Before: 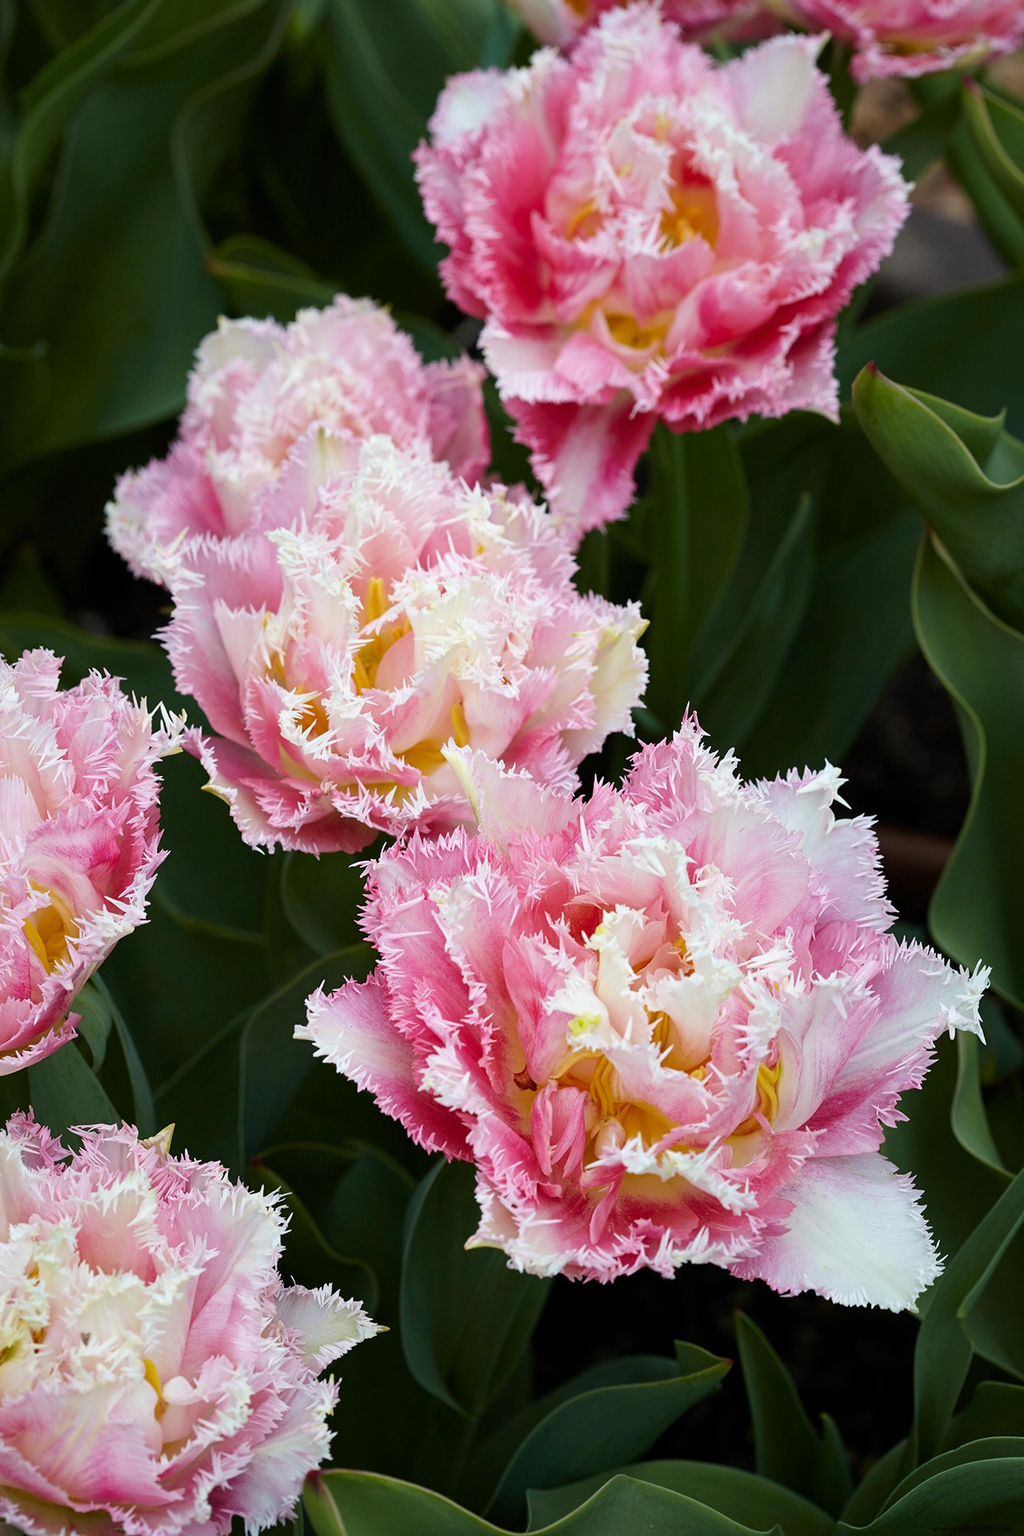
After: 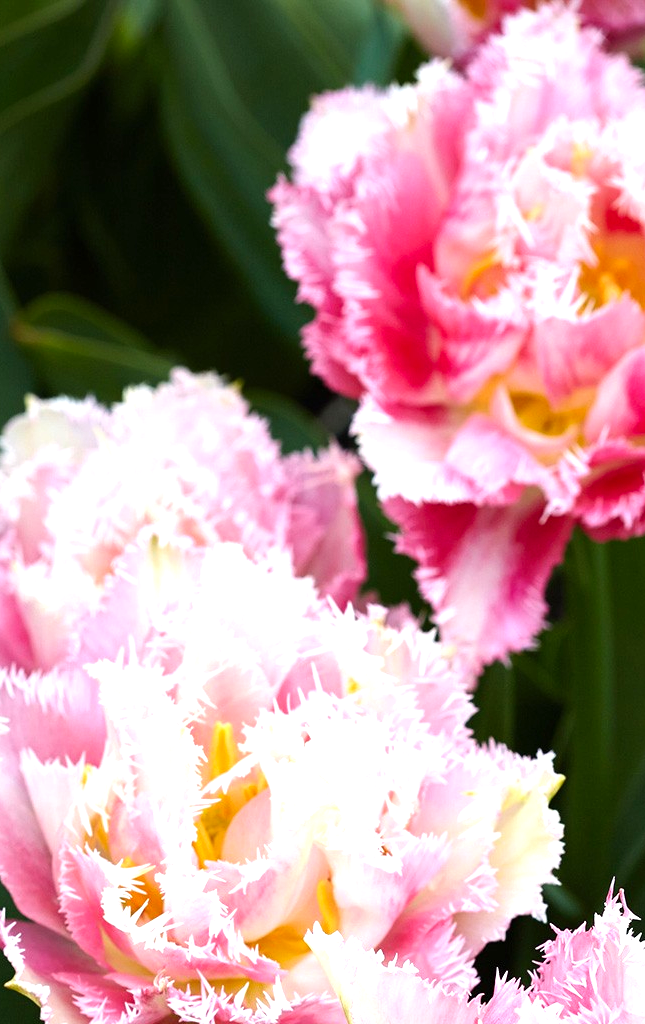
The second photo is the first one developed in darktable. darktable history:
crop: left 19.36%, right 30.234%, bottom 46.621%
levels: levels [0, 0.394, 0.787]
